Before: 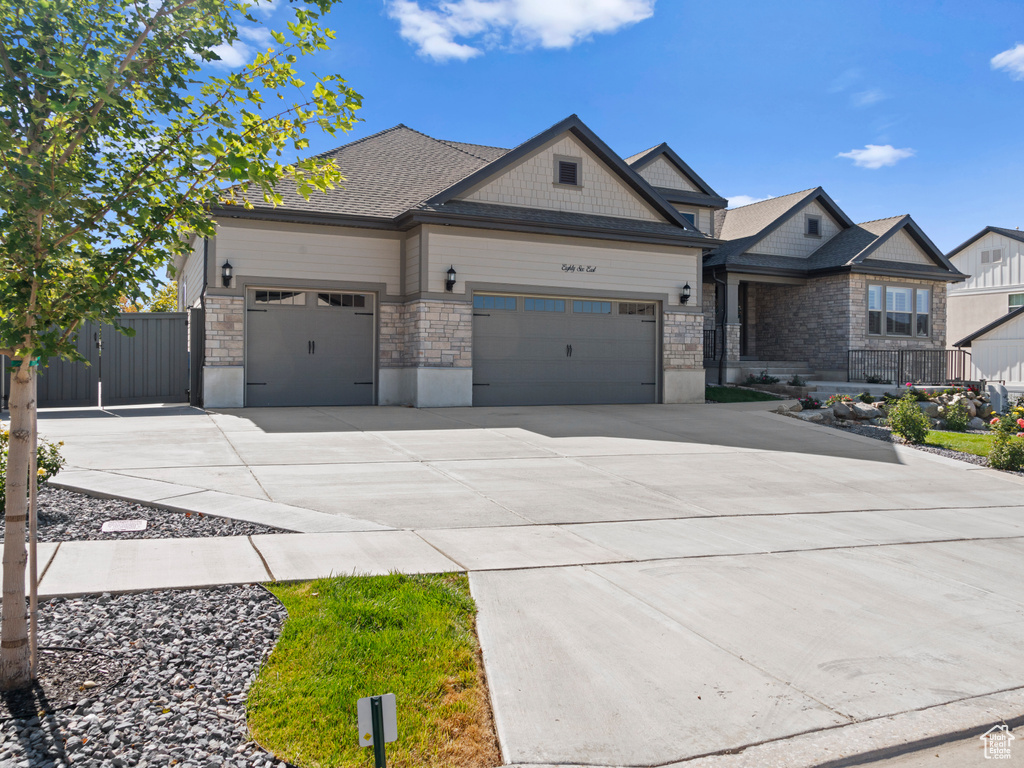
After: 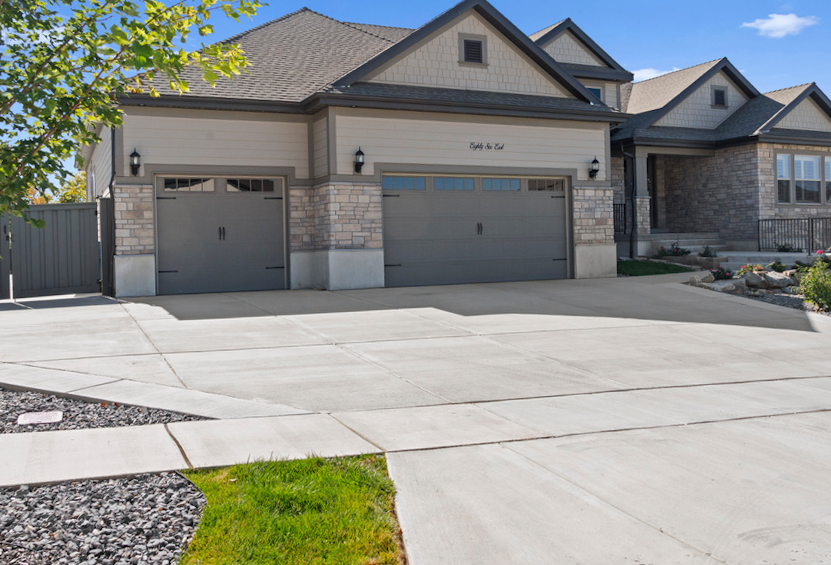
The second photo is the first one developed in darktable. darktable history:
crop: left 9.712%, top 16.928%, right 10.845%, bottom 12.332%
rotate and perspective: rotation -1.77°, lens shift (horizontal) 0.004, automatic cropping off
